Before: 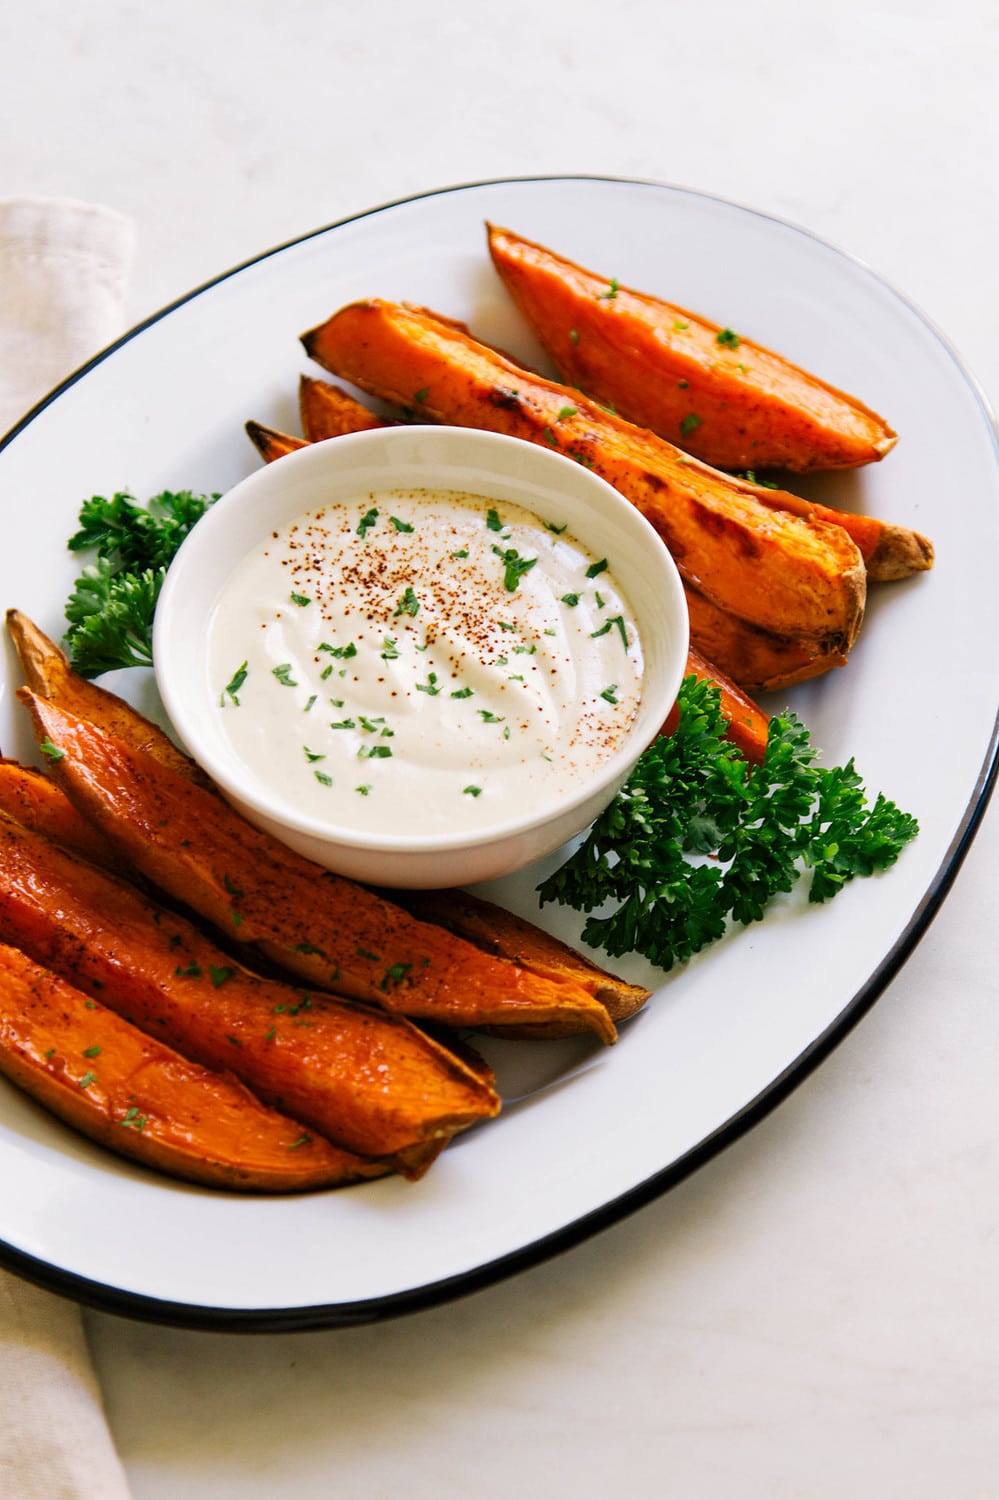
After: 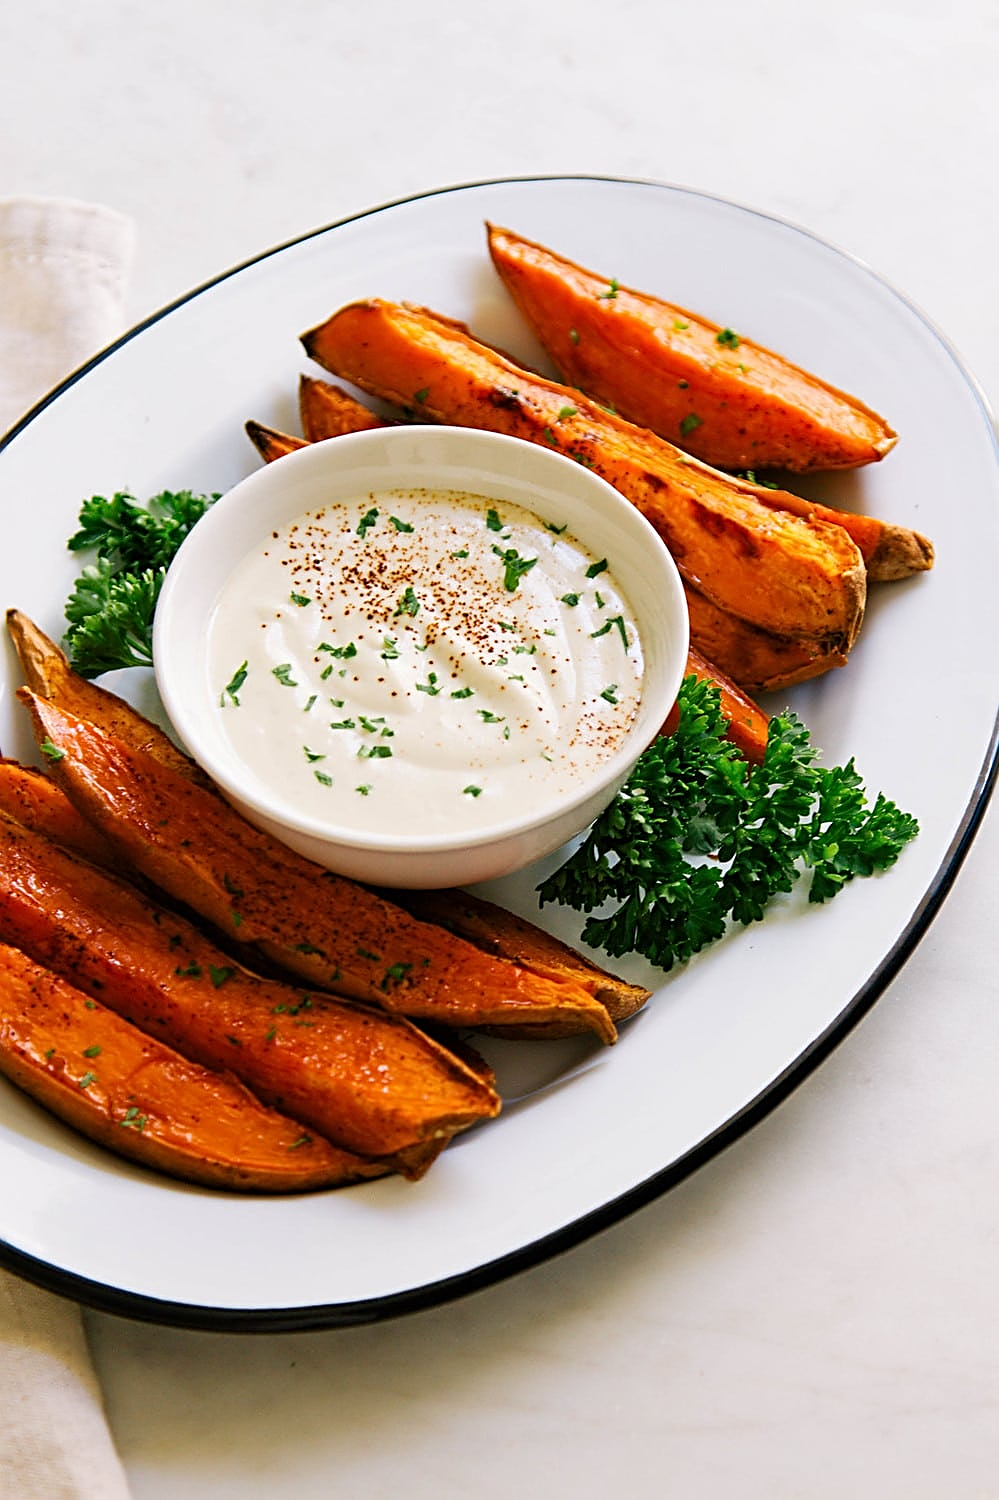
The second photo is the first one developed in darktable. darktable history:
sharpen: radius 2.533, amount 0.619
